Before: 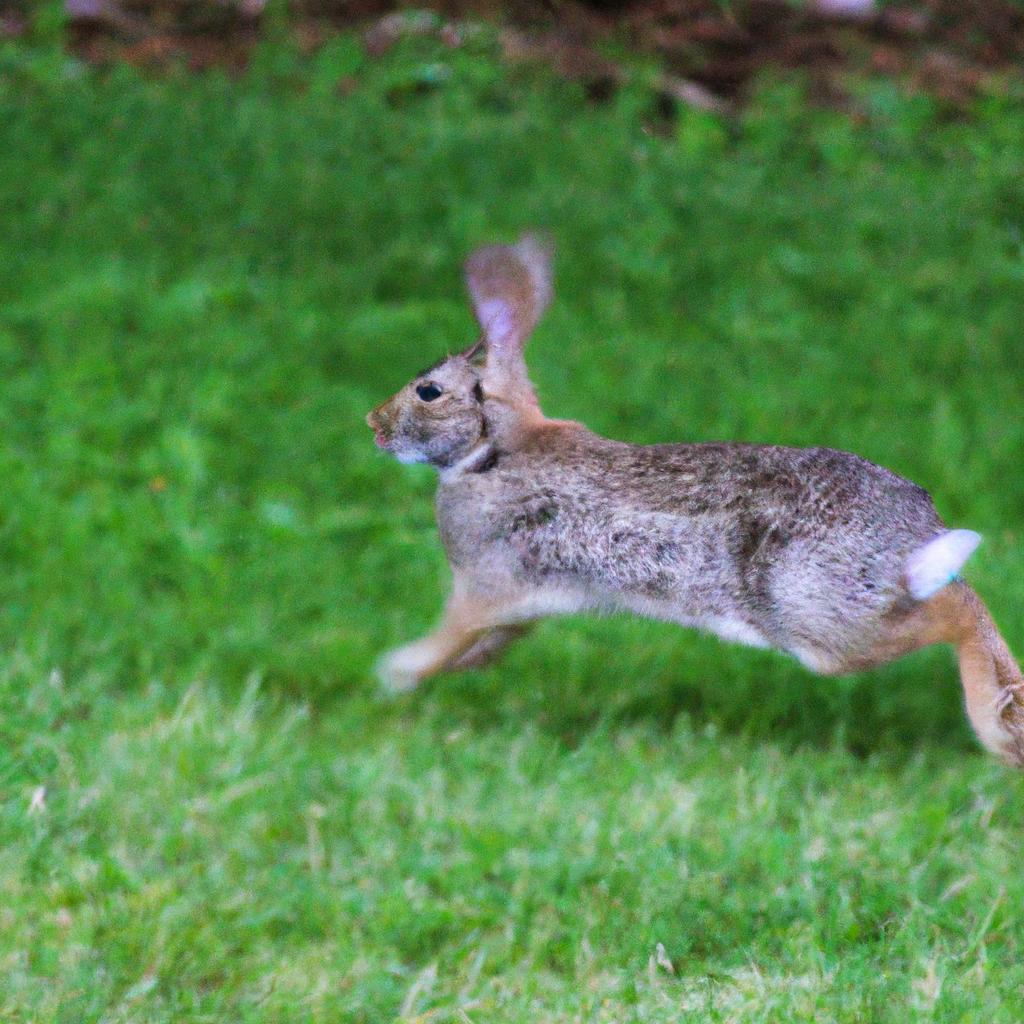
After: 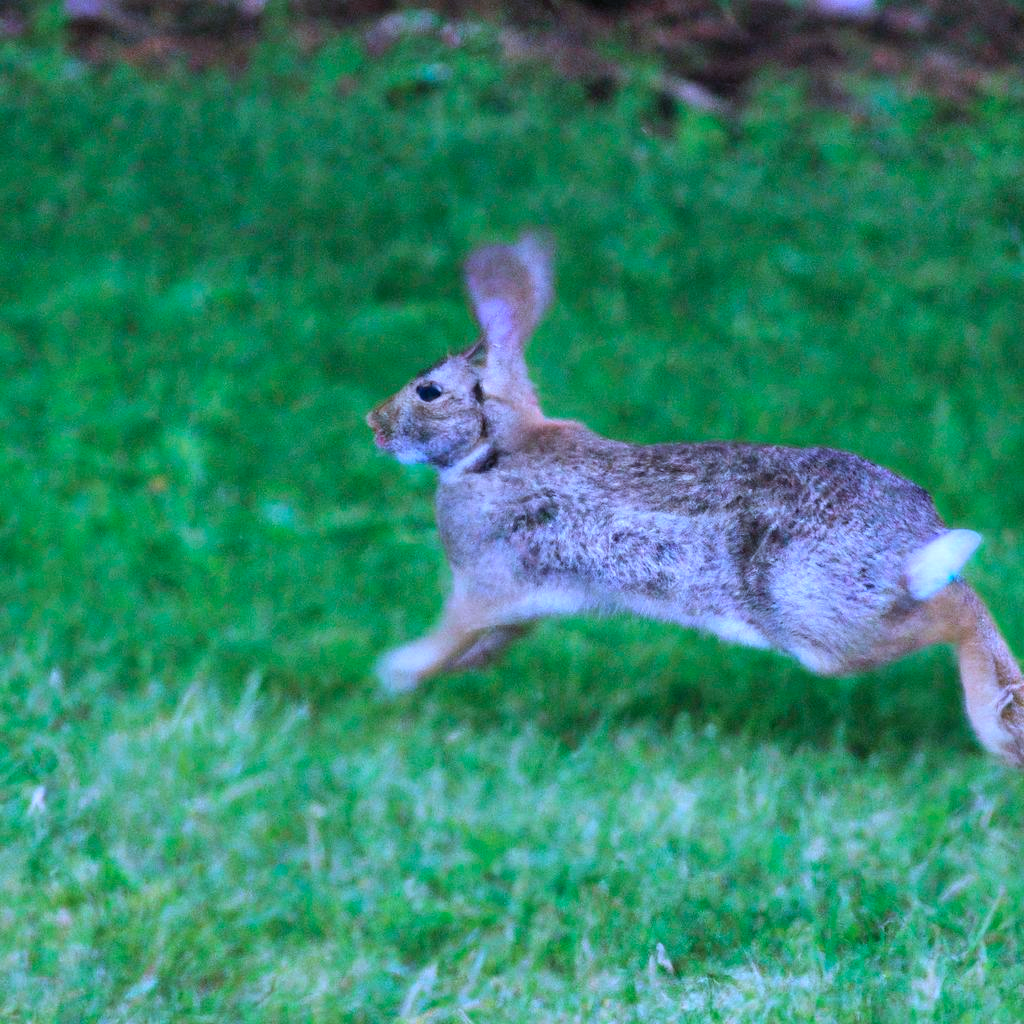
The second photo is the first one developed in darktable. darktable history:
shadows and highlights: shadows 33.94, highlights -35, highlights color adjustment 77.55%, soften with gaussian
color calibration: illuminant as shot in camera, adaptation linear Bradford (ICC v4), x 0.405, y 0.405, temperature 3600.66 K
